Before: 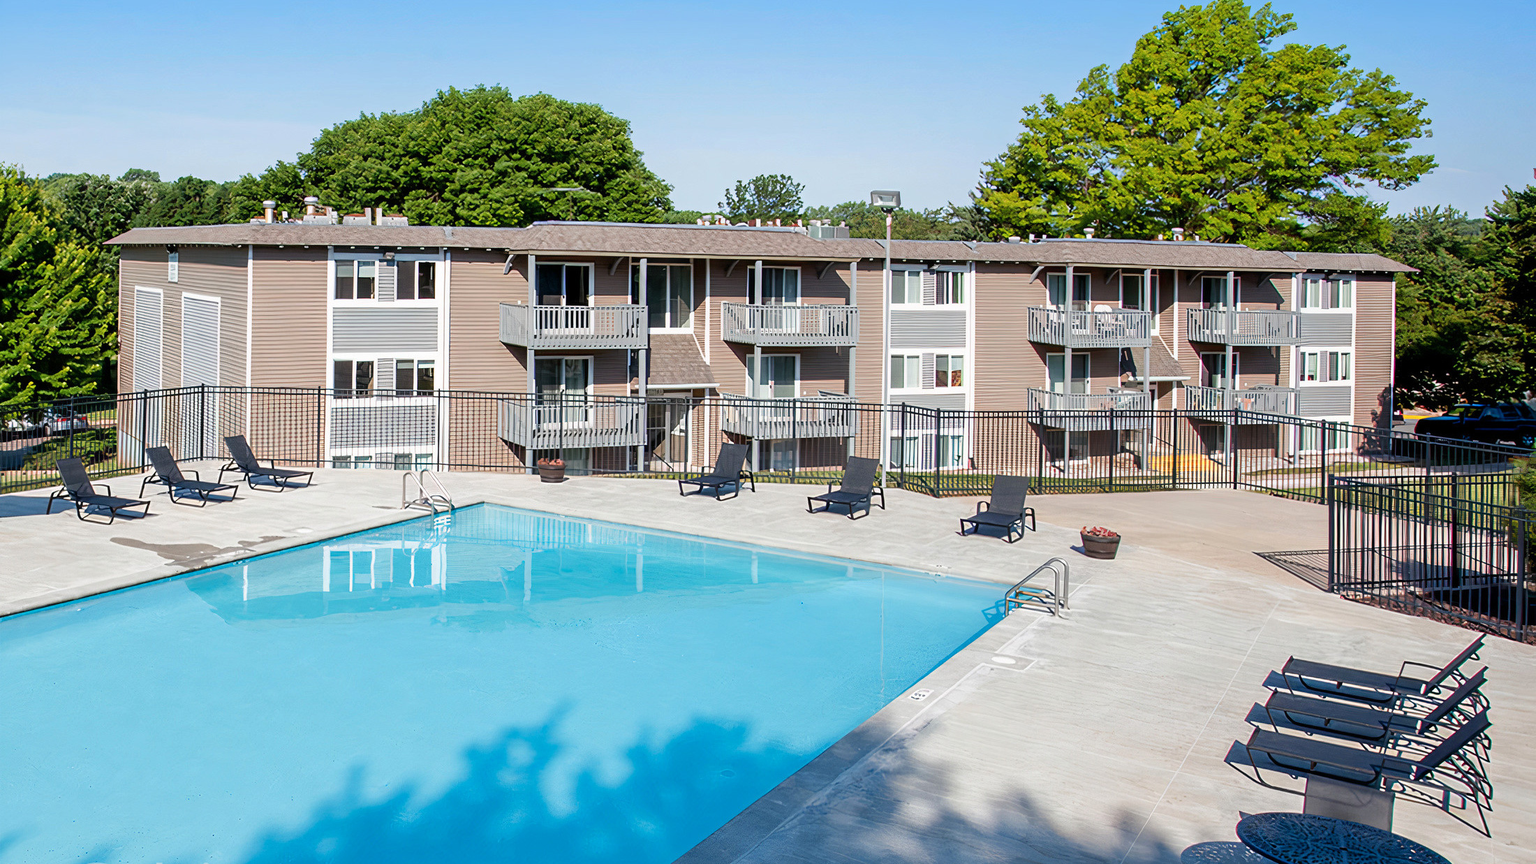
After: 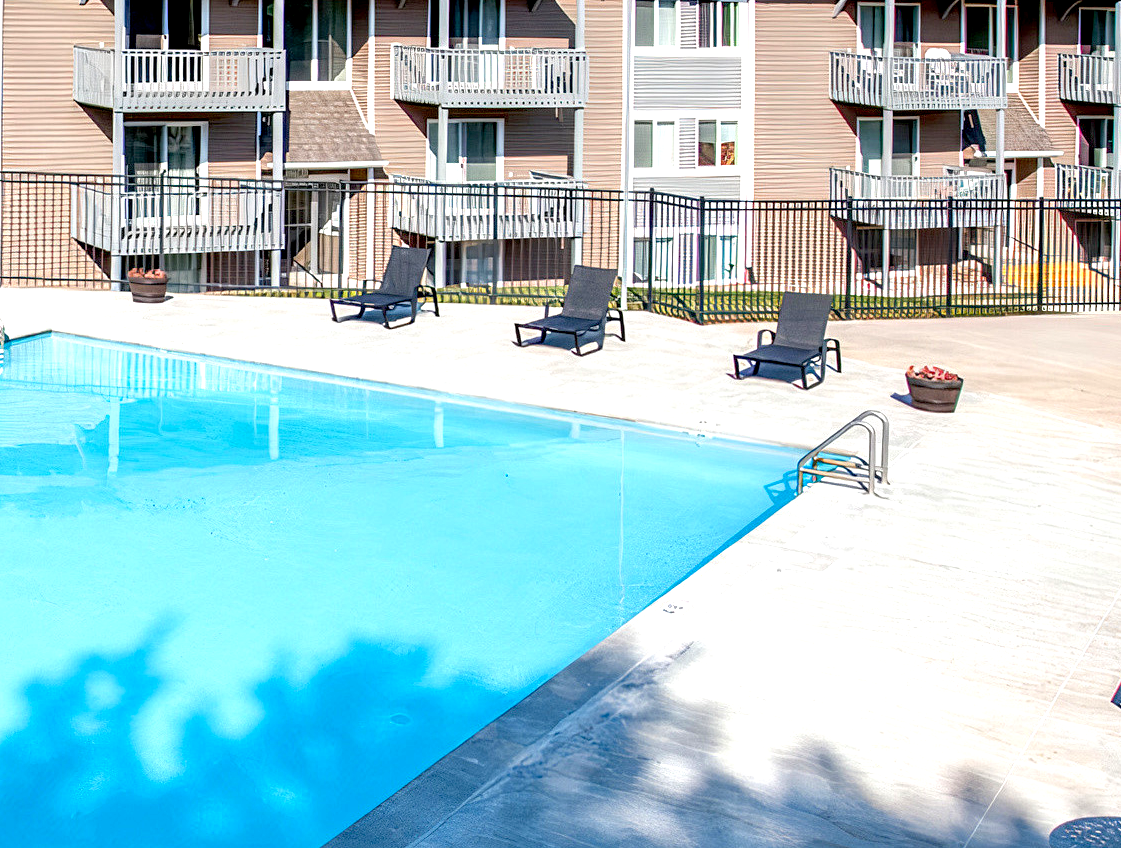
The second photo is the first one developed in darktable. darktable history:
exposure: black level correction 0.012, exposure 0.692 EV, compensate highlight preservation false
crop and rotate: left 29.184%, top 31.398%, right 19.846%
local contrast: on, module defaults
